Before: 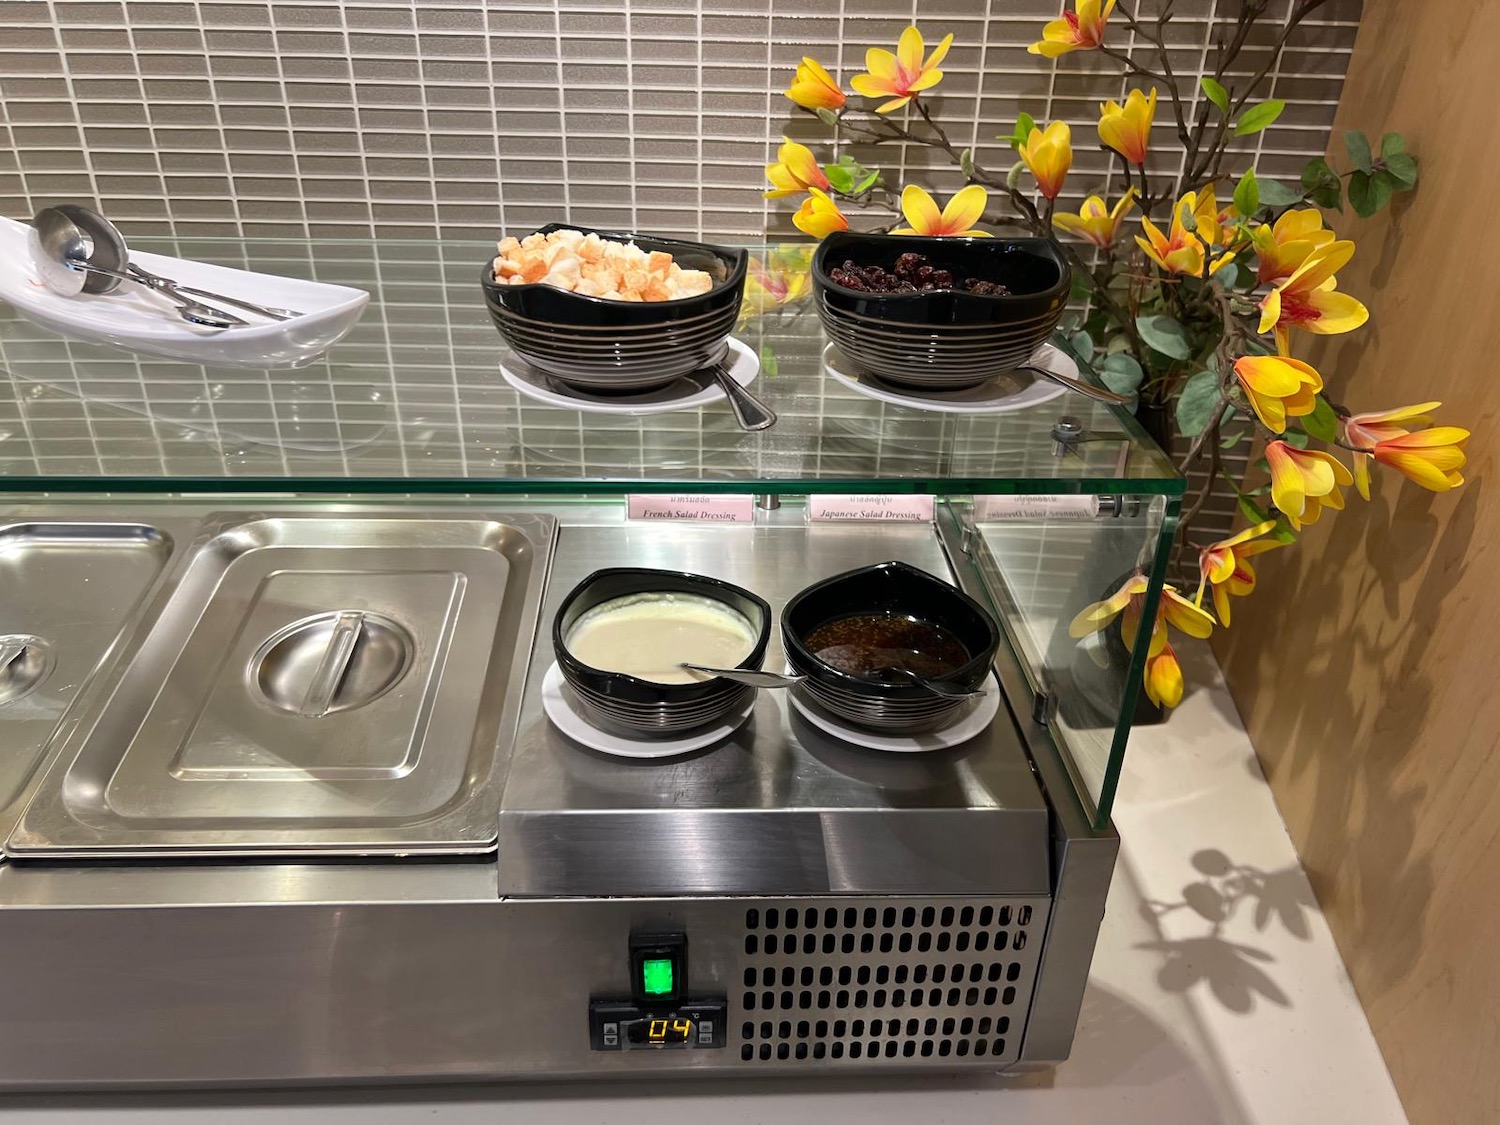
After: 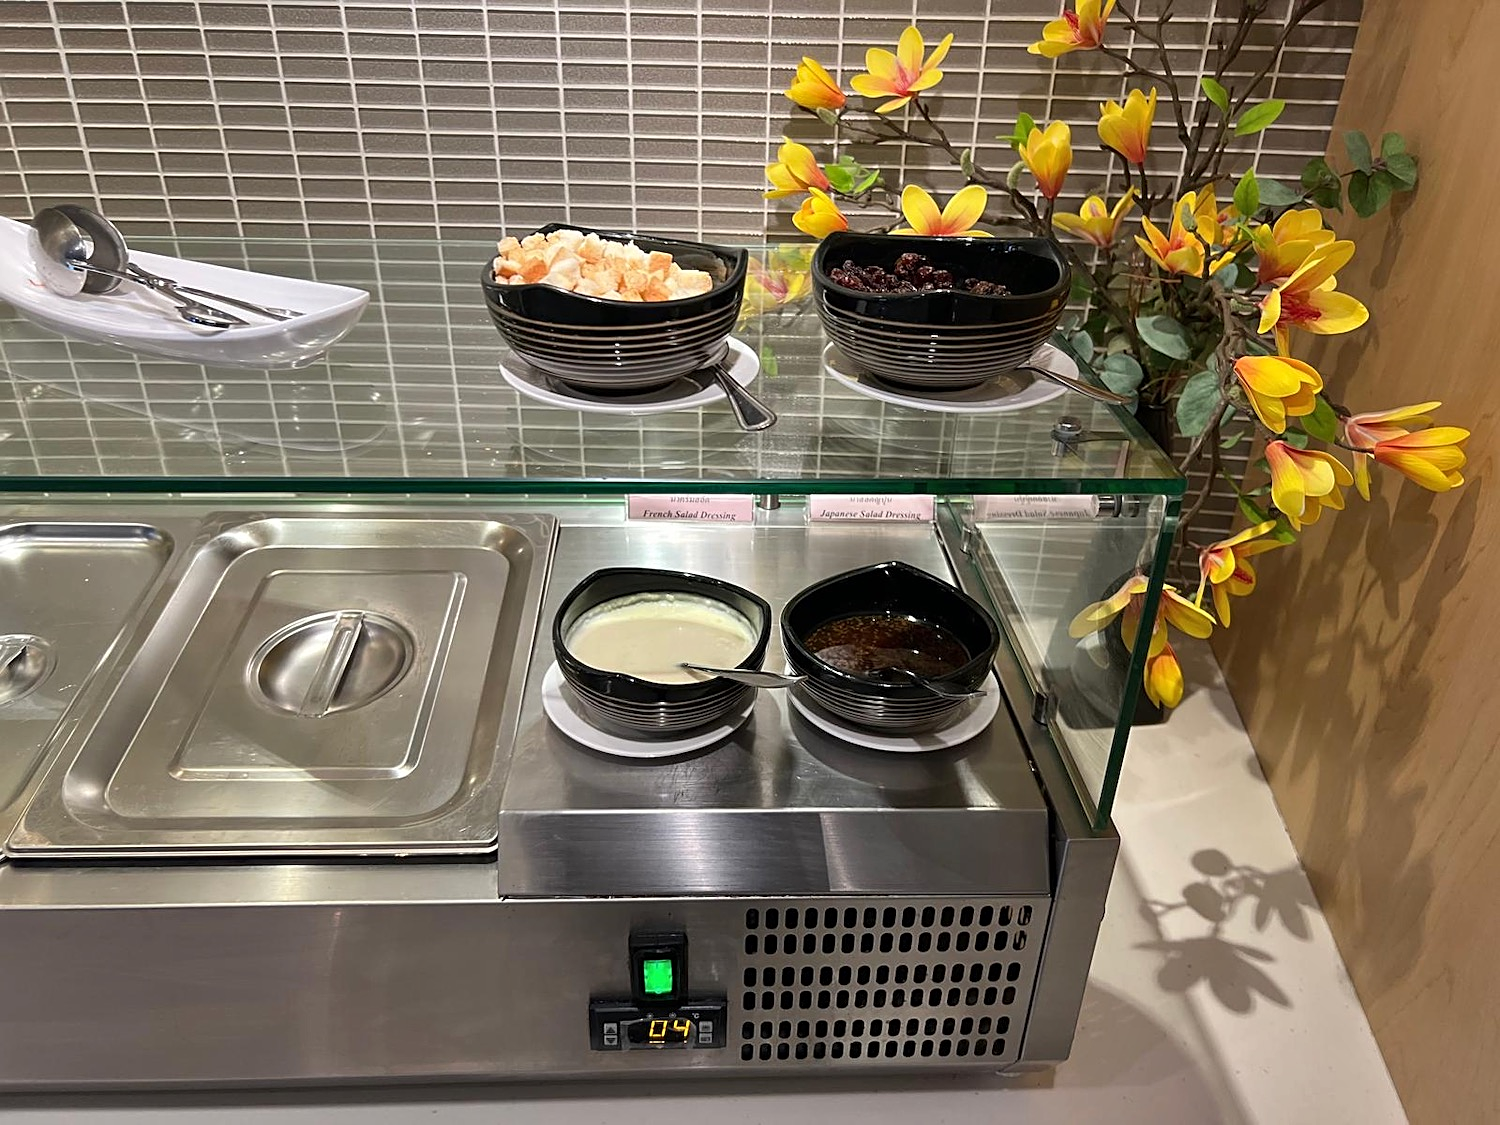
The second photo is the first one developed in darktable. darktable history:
sharpen: on, module defaults
shadows and highlights: radius 108.52, shadows 44.07, highlights -67.8, low approximation 0.01, soften with gaussian
